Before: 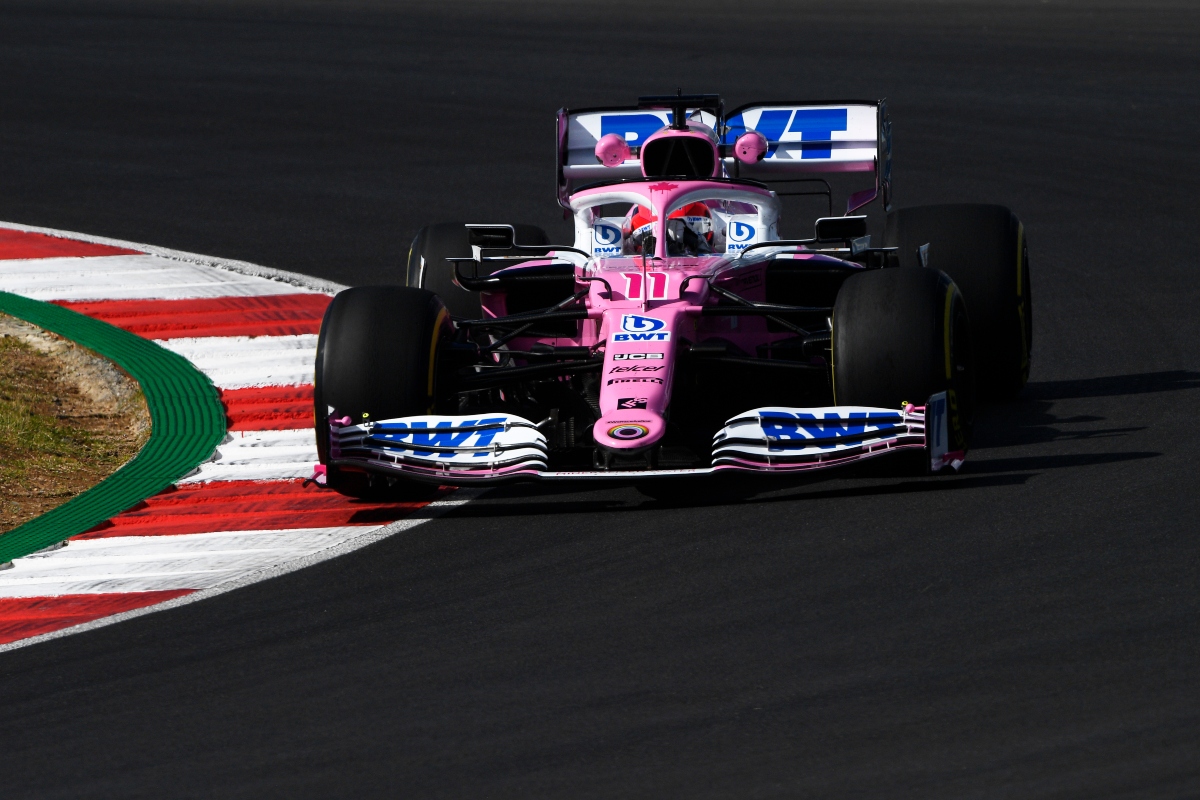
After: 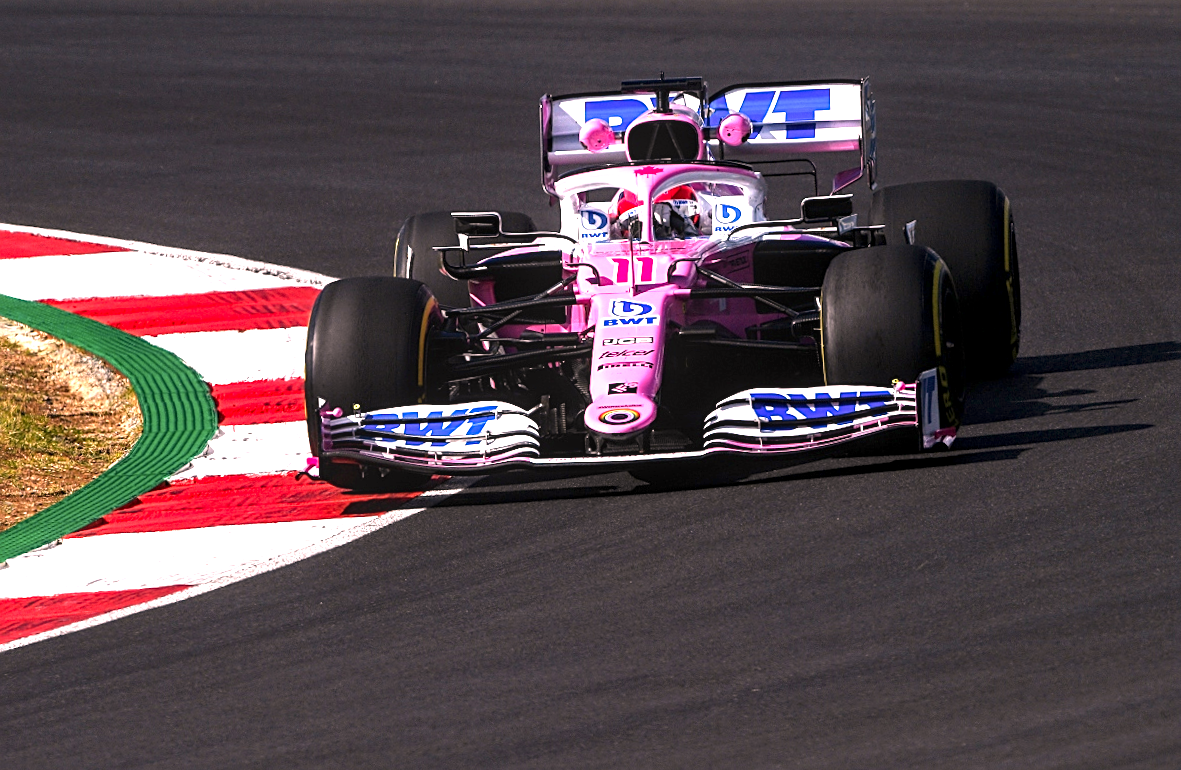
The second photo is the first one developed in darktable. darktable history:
color correction: highlights a* 14.52, highlights b* 4.84
exposure: black level correction 0, exposure 1.5 EV, compensate exposure bias true, compensate highlight preservation false
sharpen: on, module defaults
rotate and perspective: rotation -1.42°, crop left 0.016, crop right 0.984, crop top 0.035, crop bottom 0.965
local contrast: on, module defaults
color balance rgb: on, module defaults
